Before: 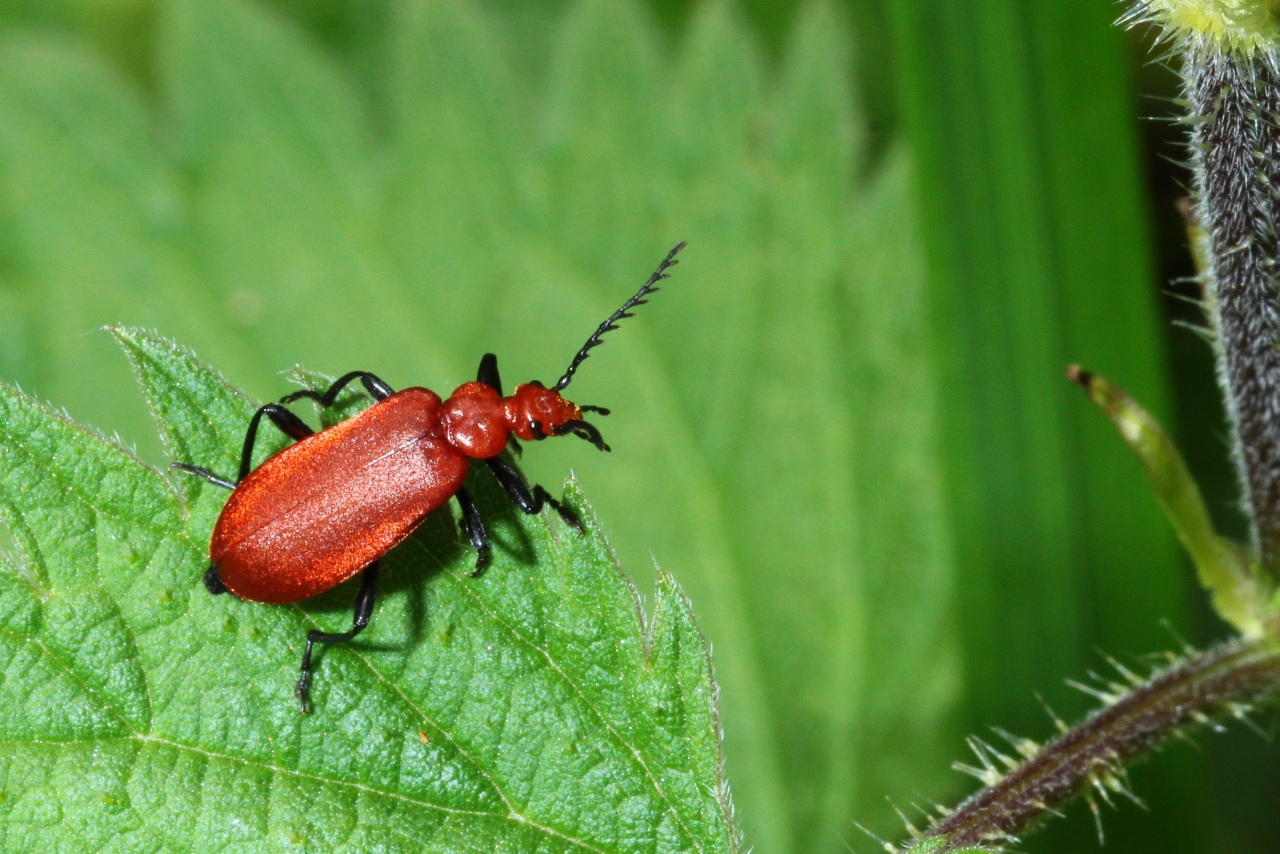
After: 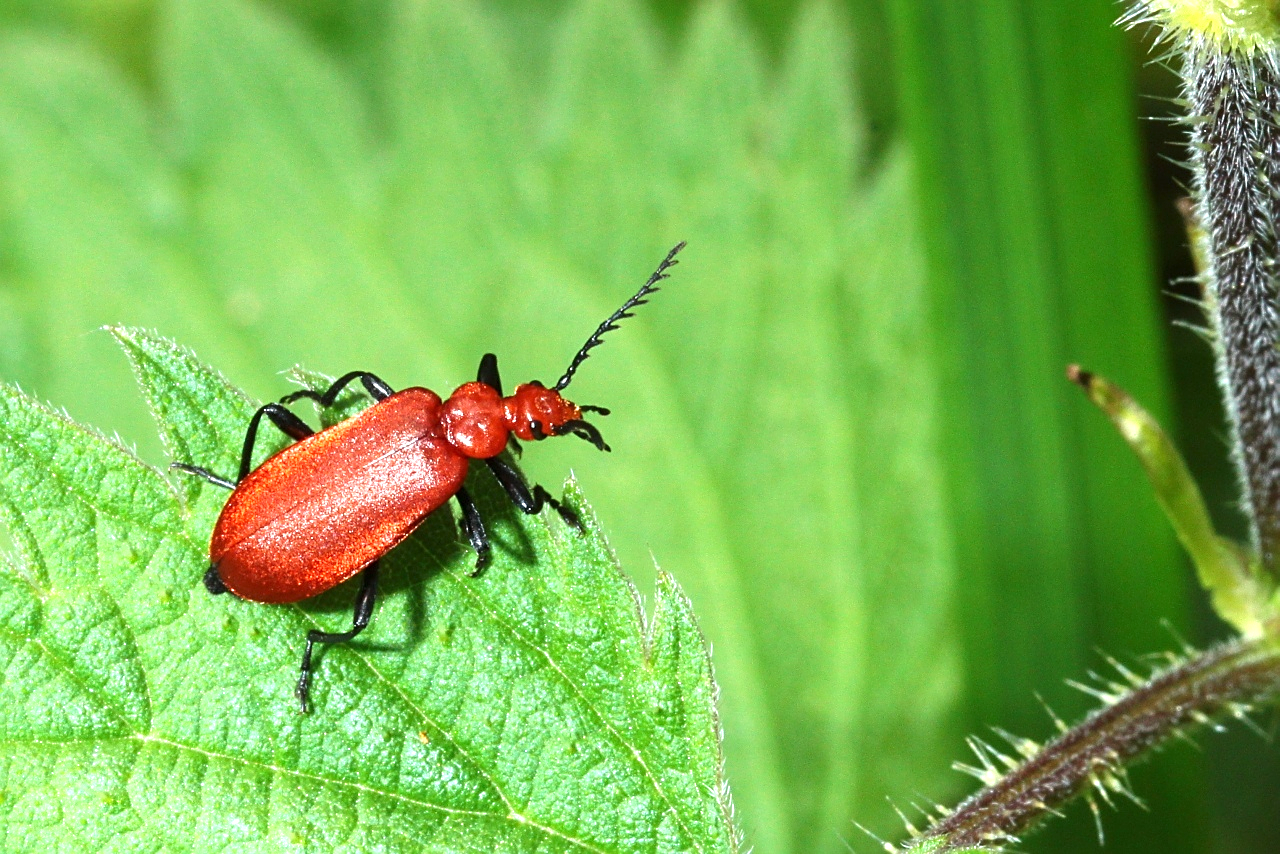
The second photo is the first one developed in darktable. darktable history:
exposure: exposure 0.827 EV, compensate exposure bias true, compensate highlight preservation false
sharpen: on, module defaults
